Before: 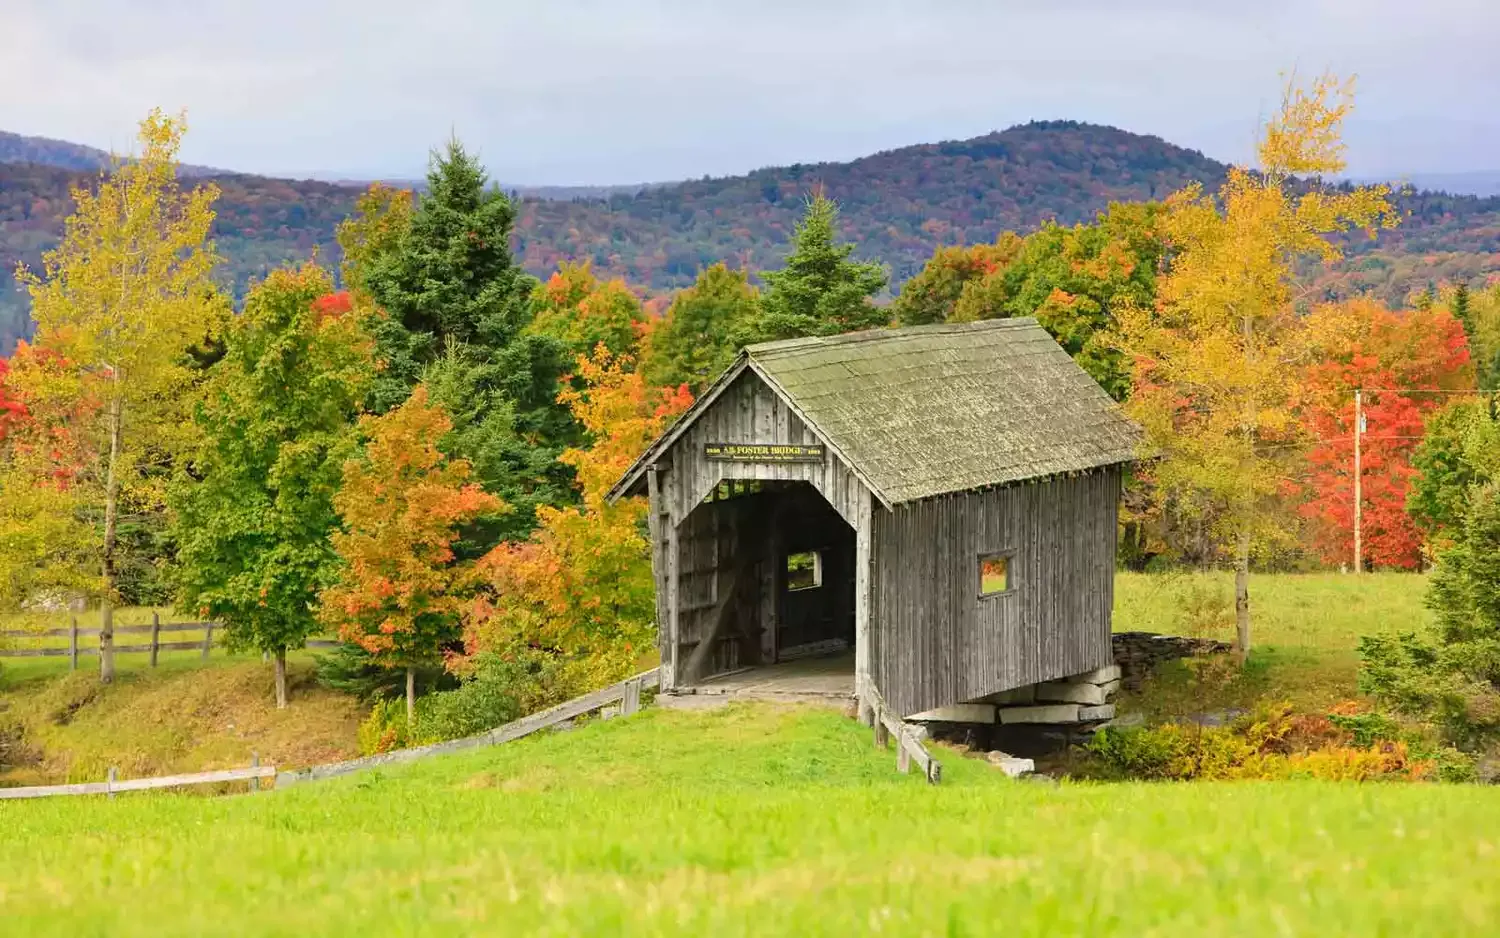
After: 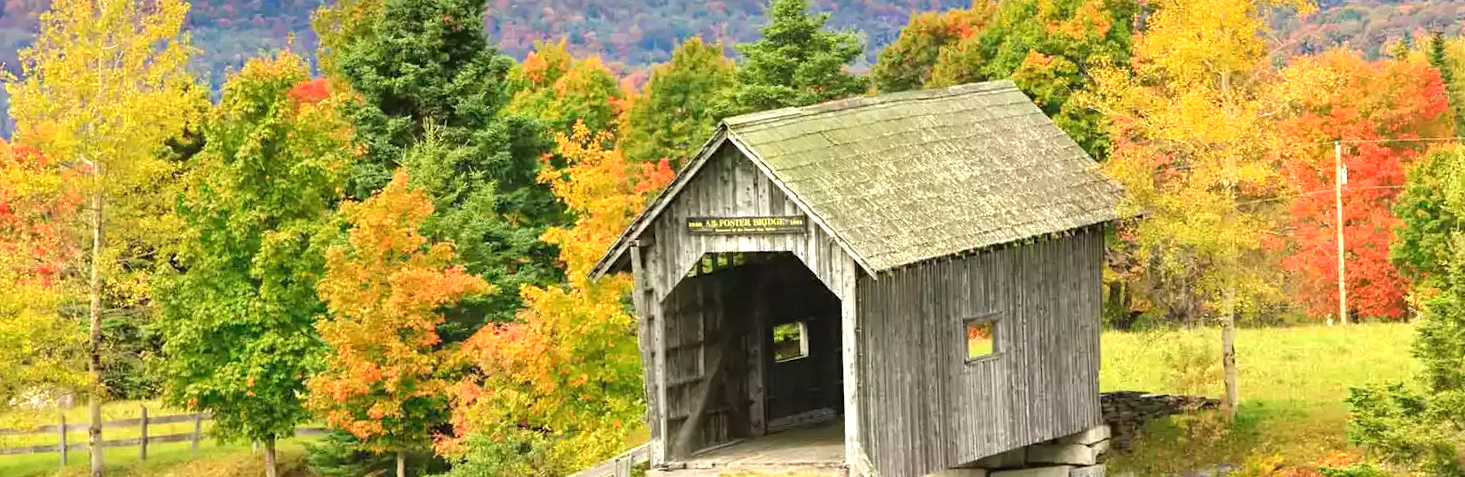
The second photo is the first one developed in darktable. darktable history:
rotate and perspective: rotation -2°, crop left 0.022, crop right 0.978, crop top 0.049, crop bottom 0.951
crop and rotate: top 23.043%, bottom 23.437%
exposure: black level correction 0, exposure 0.7 EV, compensate exposure bias true, compensate highlight preservation false
